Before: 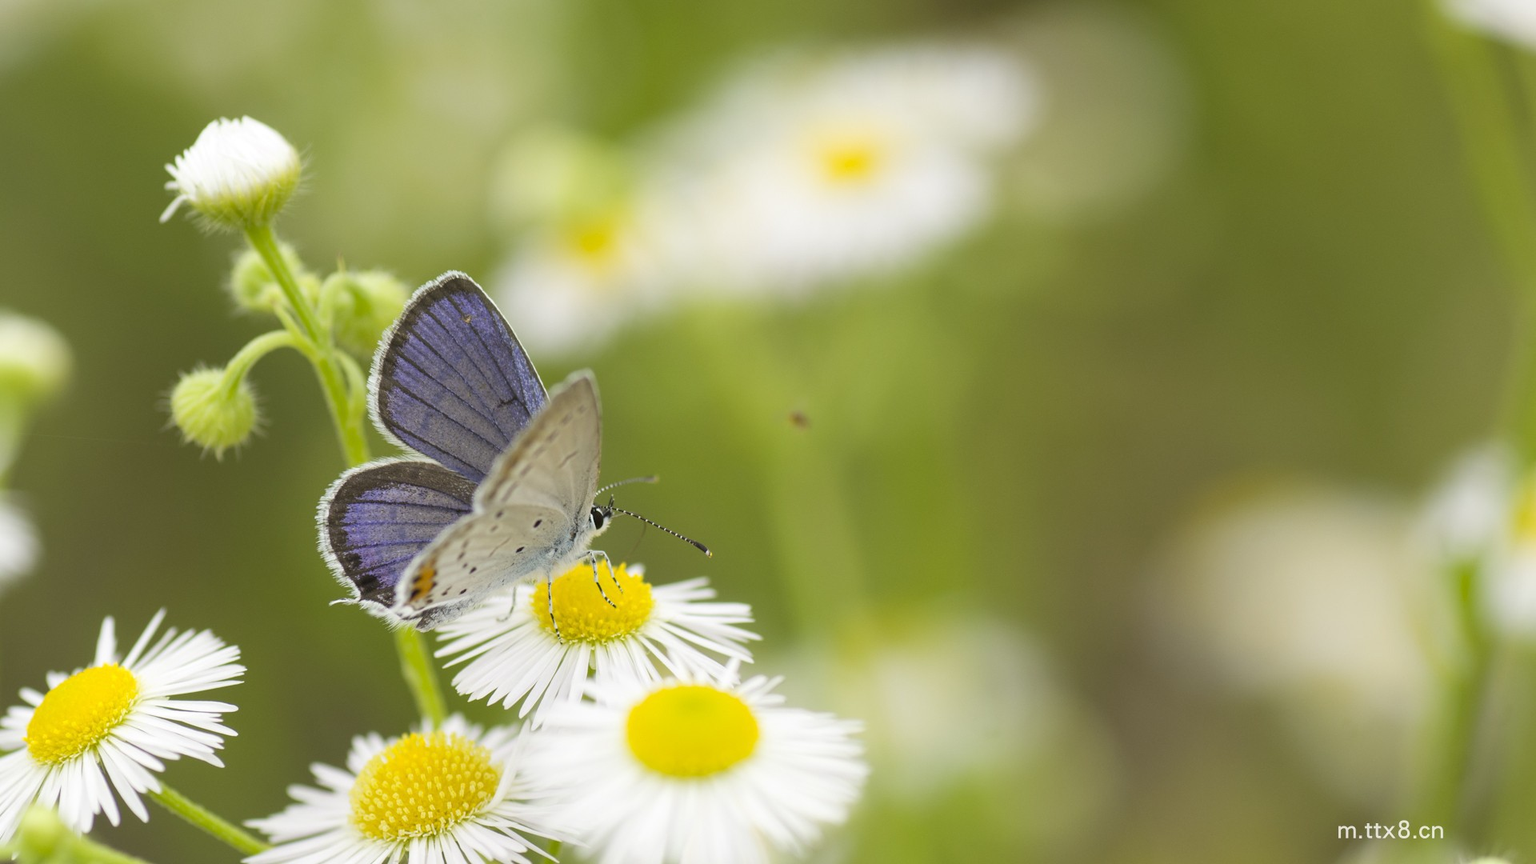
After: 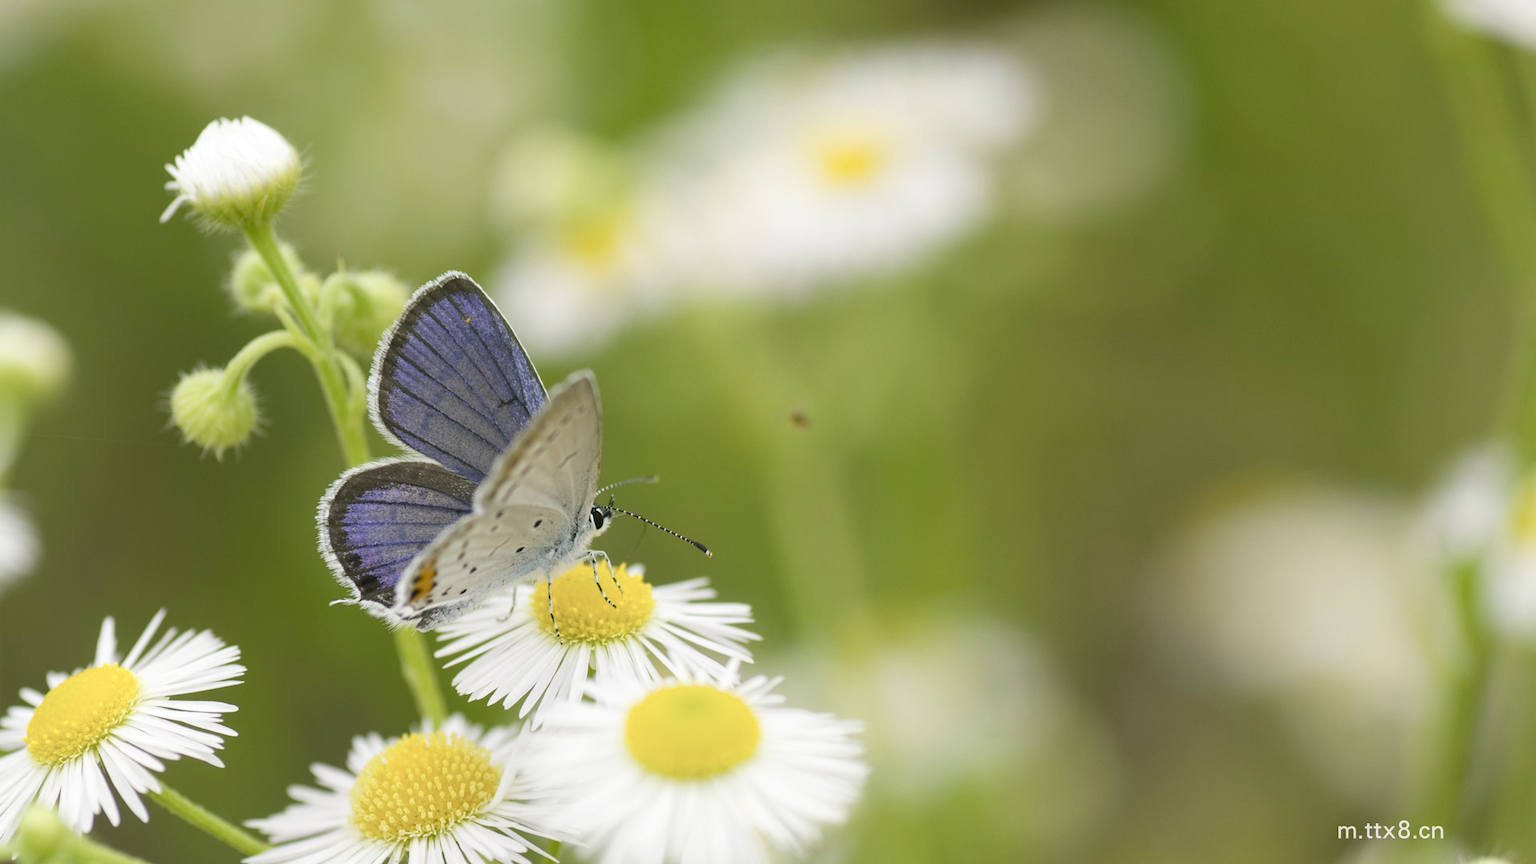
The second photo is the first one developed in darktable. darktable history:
color balance rgb: shadows lift › luminance -7.89%, shadows lift › chroma 2.141%, shadows lift › hue 162.82°, perceptual saturation grading › global saturation 0.681%, perceptual saturation grading › highlights -19.779%, perceptual saturation grading › shadows 20.008%
